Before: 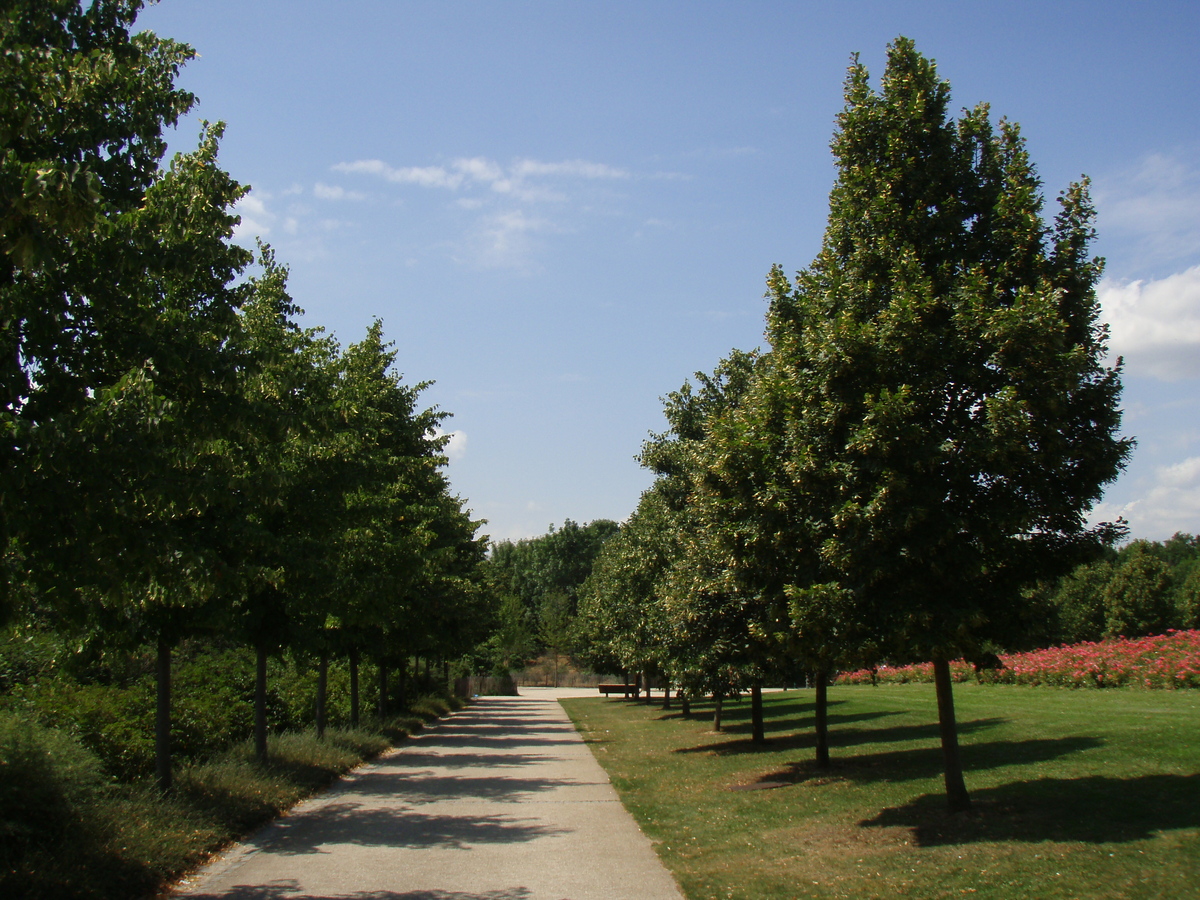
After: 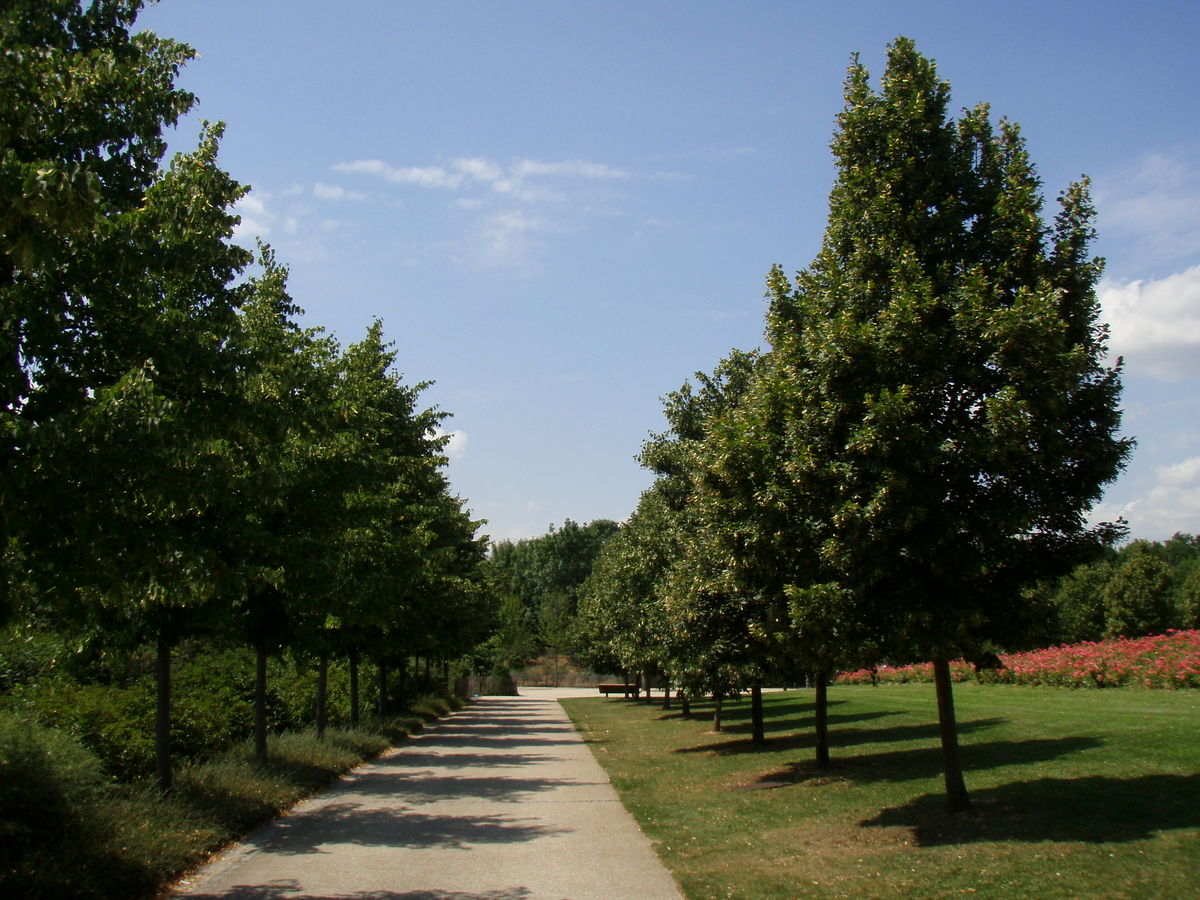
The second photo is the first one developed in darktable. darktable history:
tone equalizer: on, module defaults
exposure: black level correction 0.001, compensate highlight preservation false
